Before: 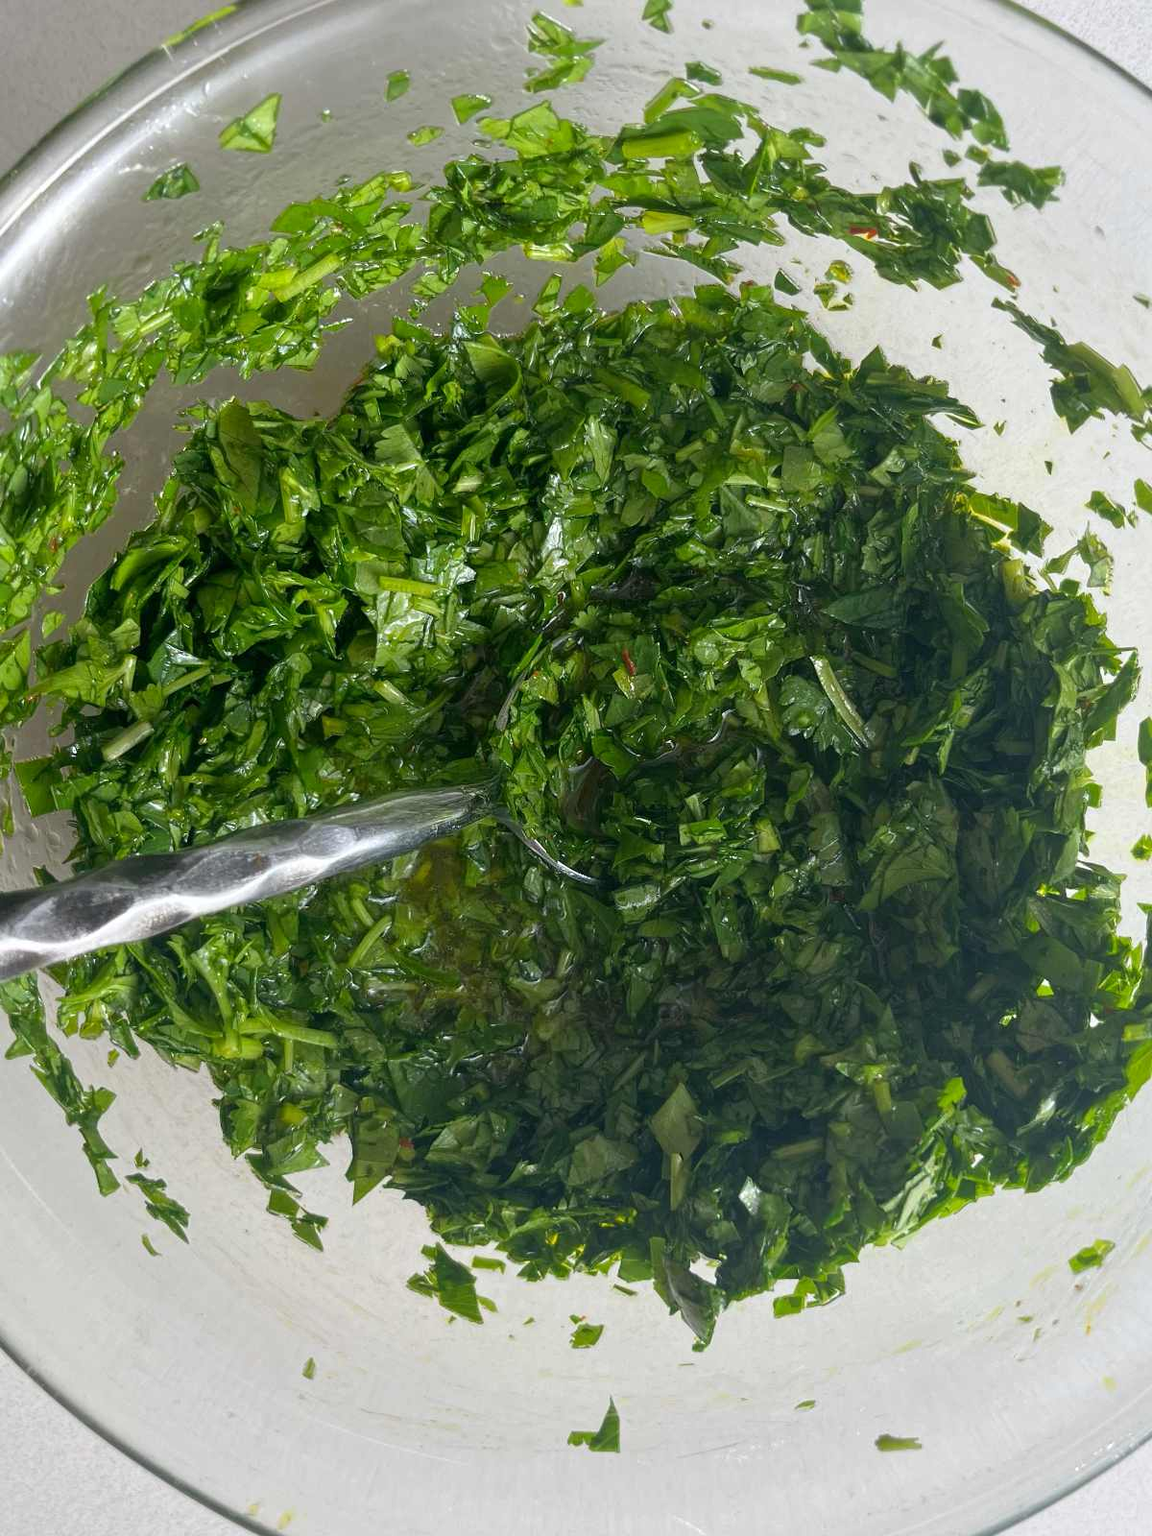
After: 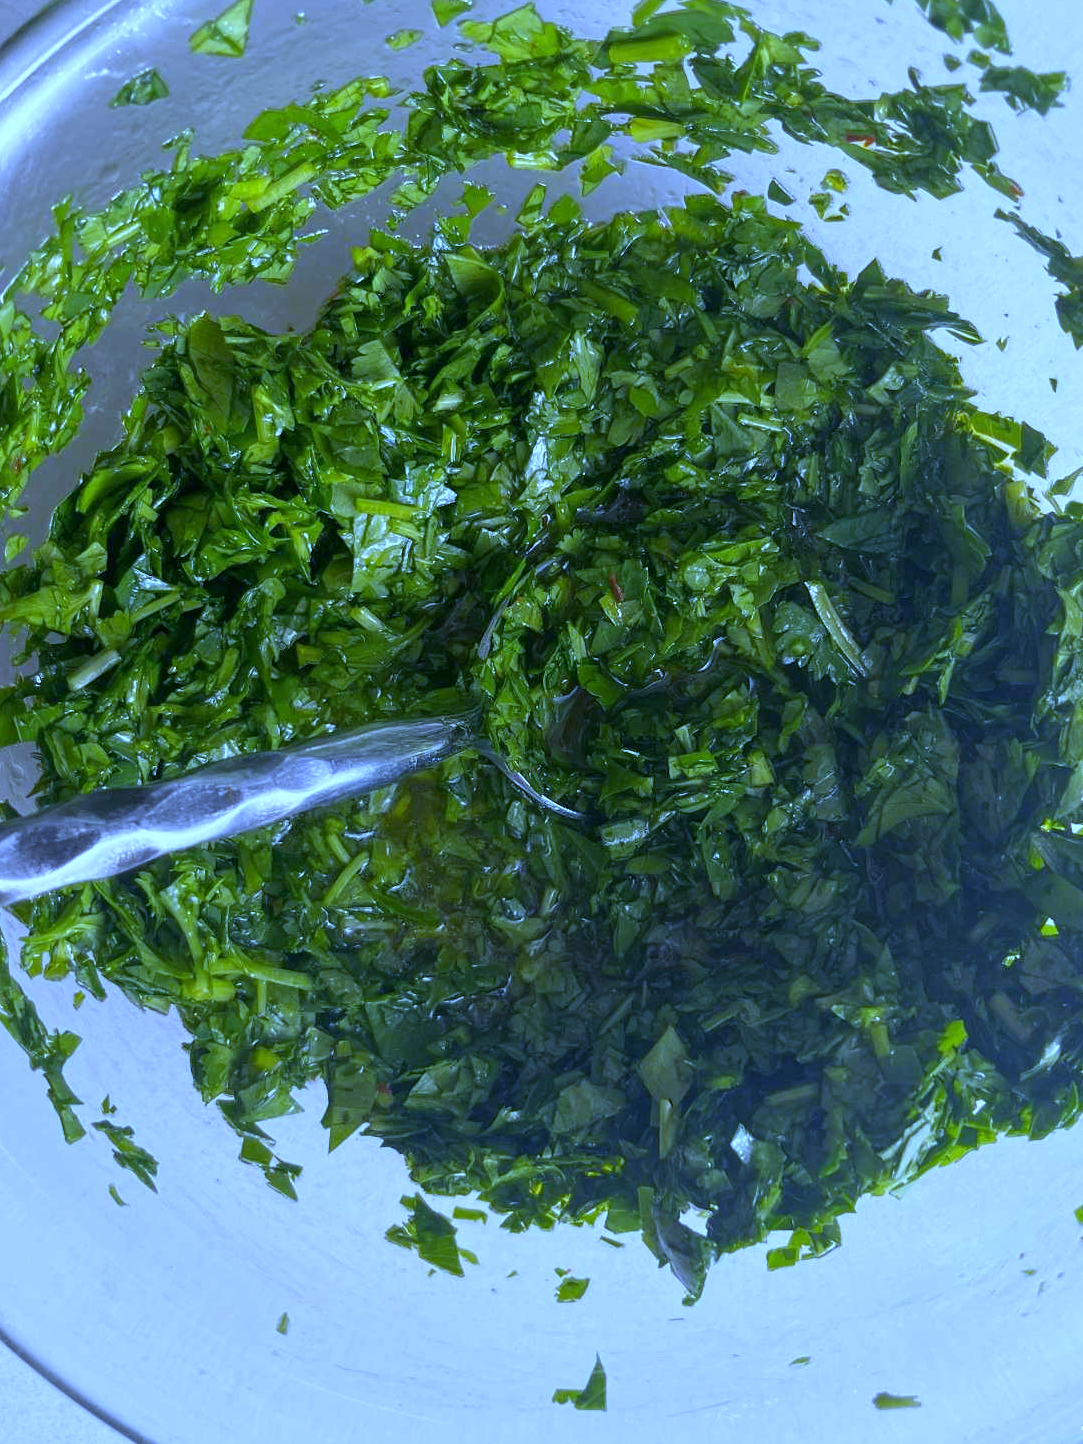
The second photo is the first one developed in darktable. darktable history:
crop: left 3.305%, top 6.436%, right 6.389%, bottom 3.258%
white balance: red 0.766, blue 1.537
